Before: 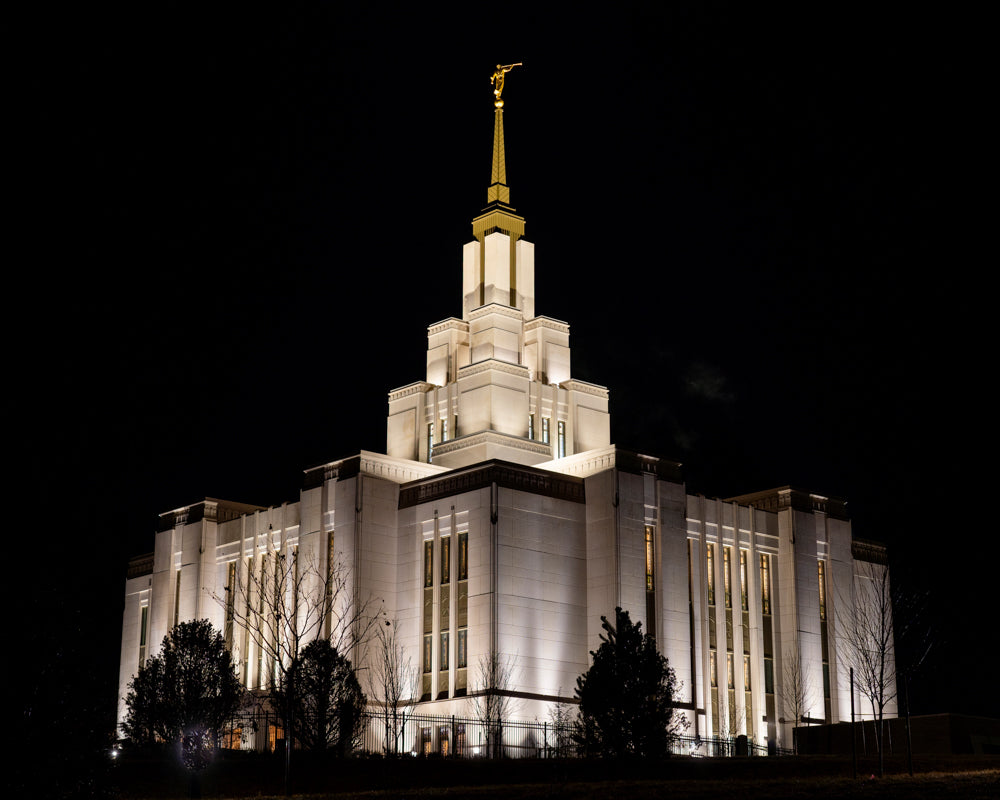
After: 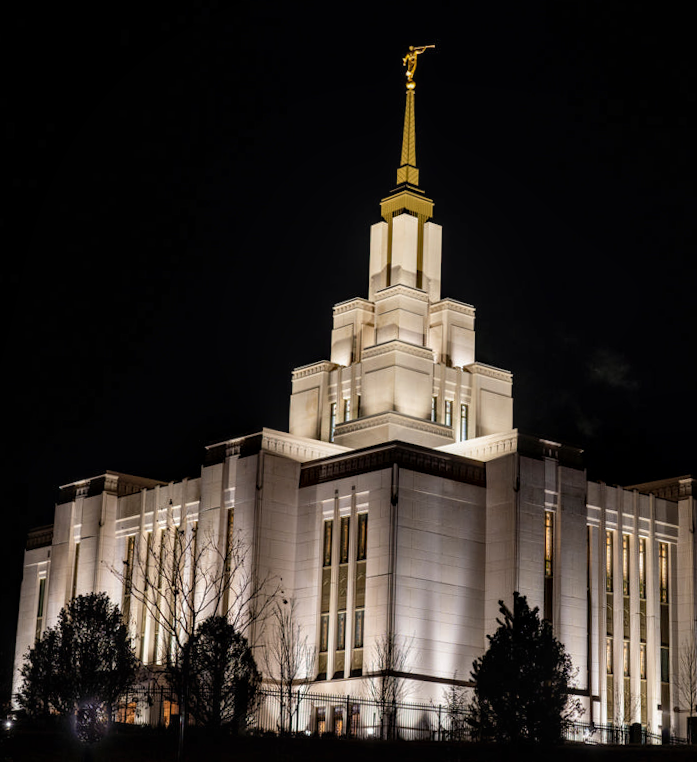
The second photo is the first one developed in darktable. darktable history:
rotate and perspective: rotation 1.57°, crop left 0.018, crop right 0.982, crop top 0.039, crop bottom 0.961
crop and rotate: left 9.061%, right 20.142%
local contrast: on, module defaults
